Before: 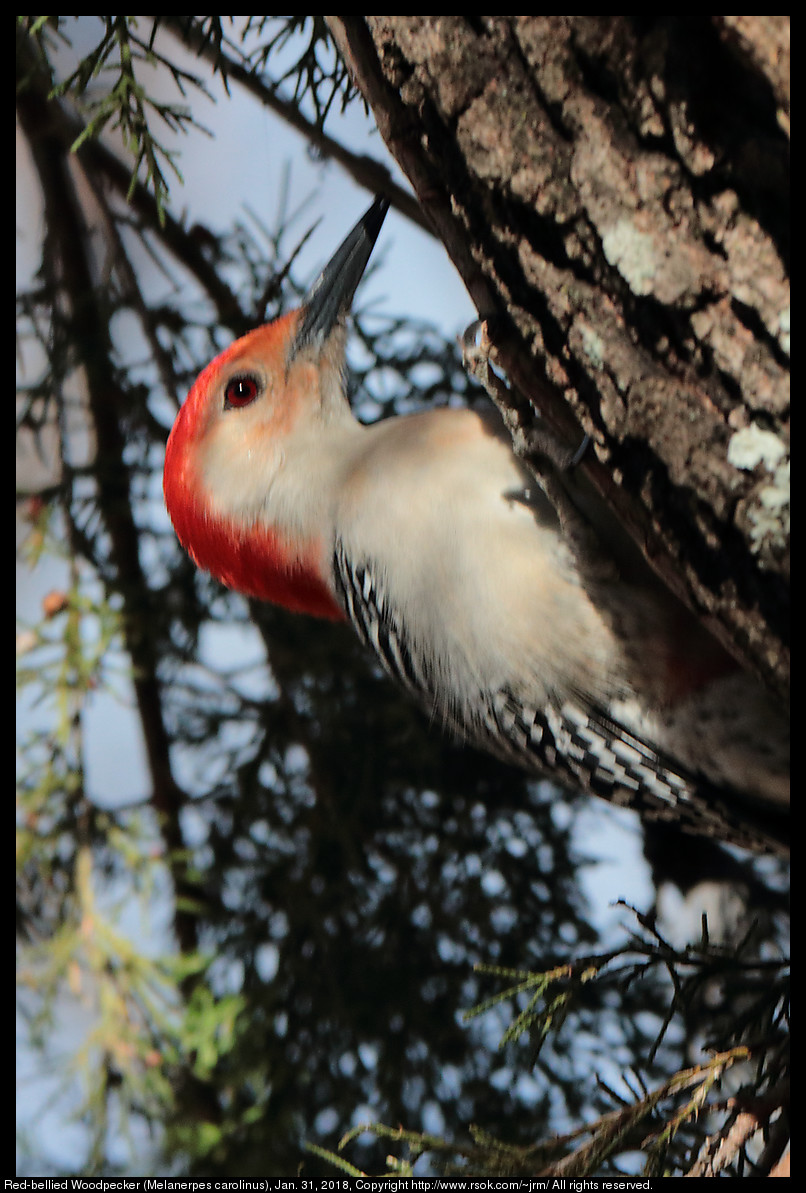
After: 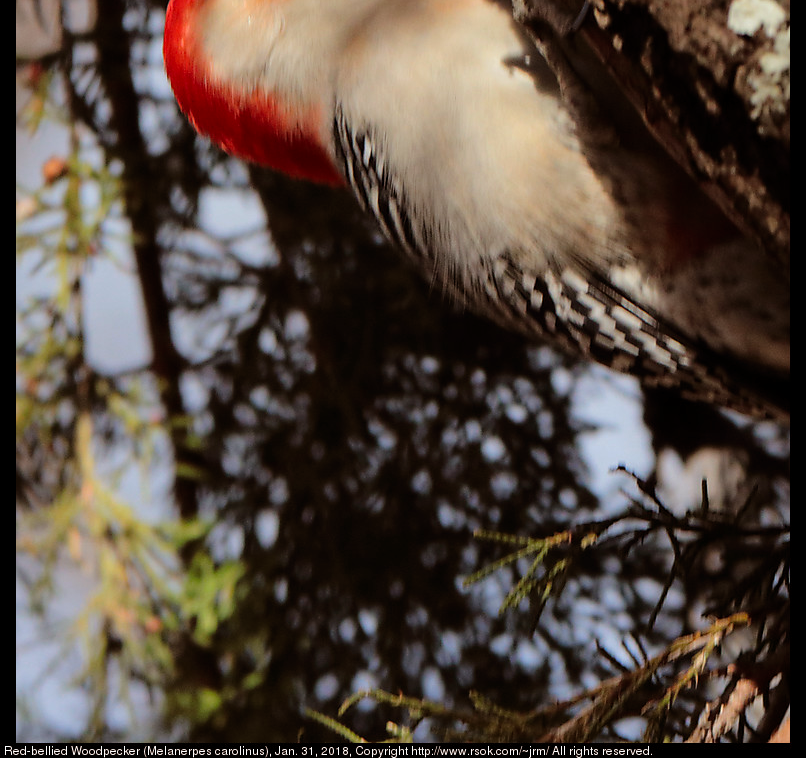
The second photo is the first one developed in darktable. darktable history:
rgb levels: mode RGB, independent channels, levels [[0, 0.5, 1], [0, 0.521, 1], [0, 0.536, 1]]
crop and rotate: top 36.435%
